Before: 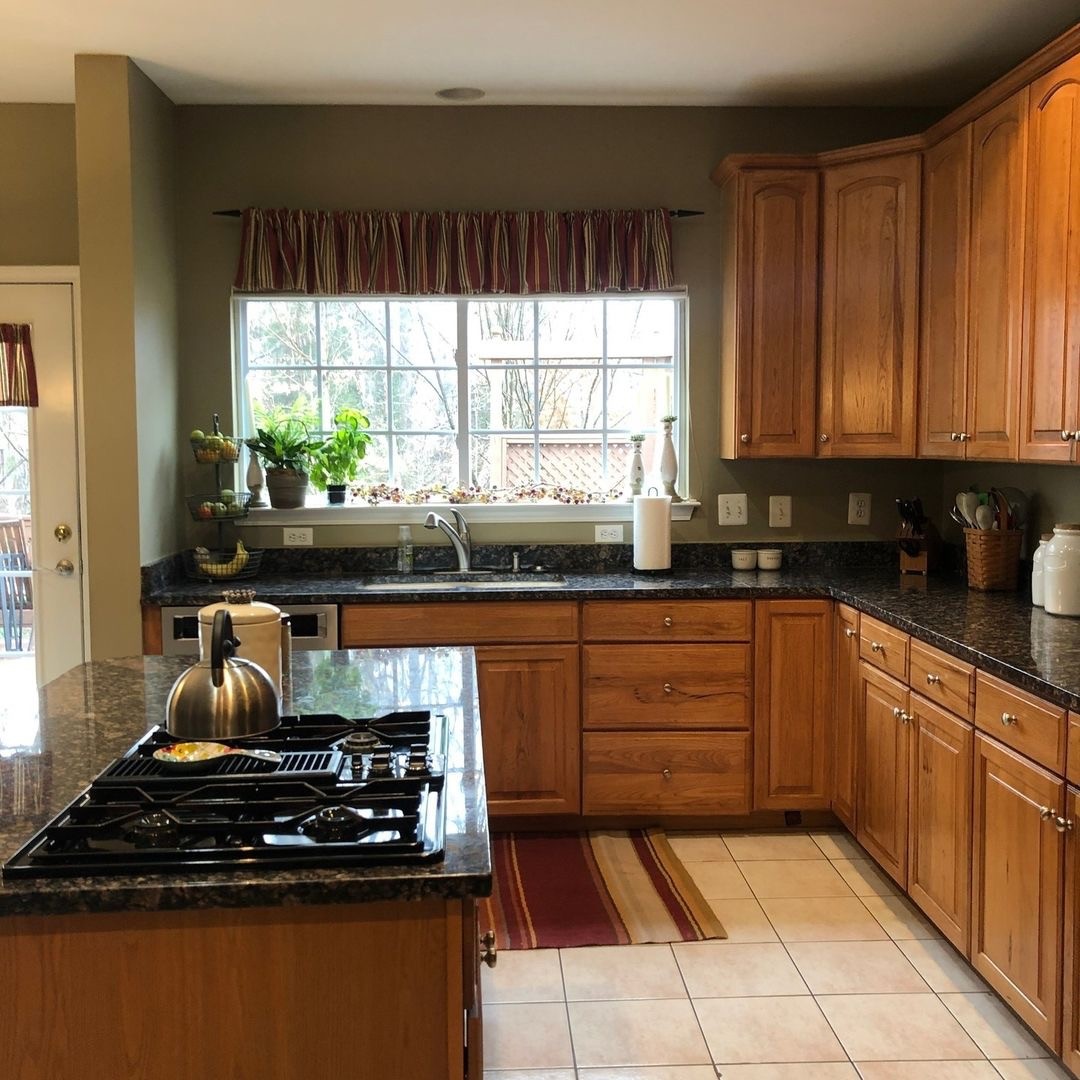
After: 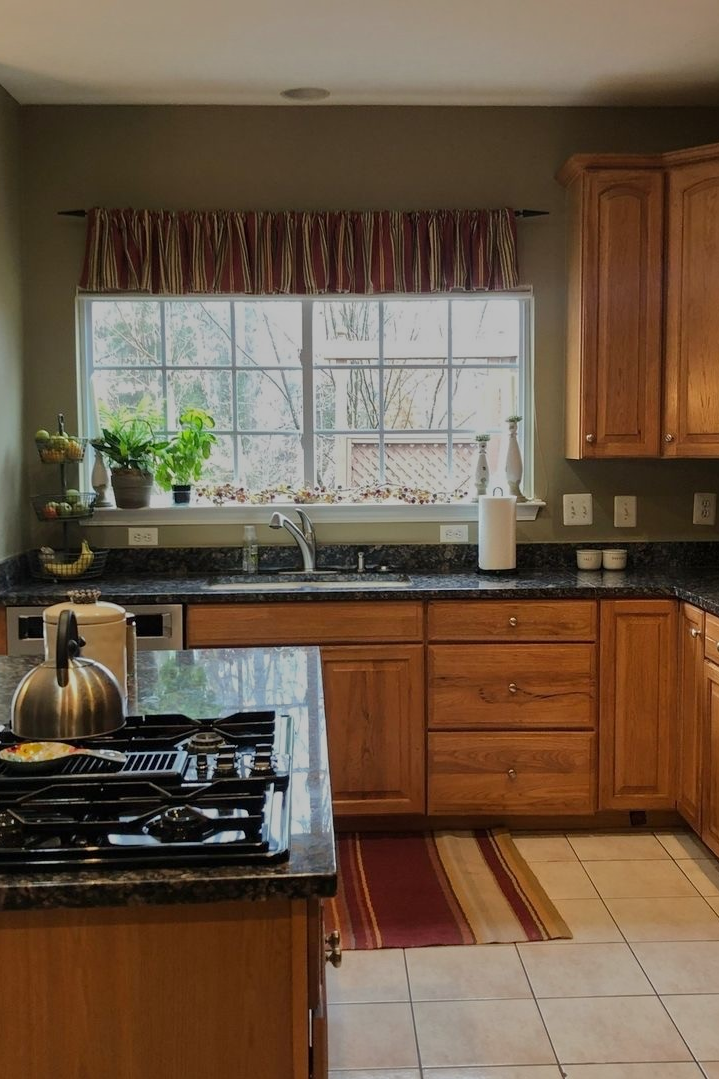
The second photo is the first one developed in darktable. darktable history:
tone equalizer: -8 EV -0.002 EV, -7 EV 0.005 EV, -6 EV -0.008 EV, -5 EV 0.007 EV, -4 EV -0.042 EV, -3 EV -0.233 EV, -2 EV -0.662 EV, -1 EV -0.983 EV, +0 EV -0.969 EV, smoothing diameter 2%, edges refinement/feathering 20, mask exposure compensation -1.57 EV, filter diffusion 5
crop and rotate: left 14.385%, right 18.948%
bloom: size 13.65%, threshold 98.39%, strength 4.82%
